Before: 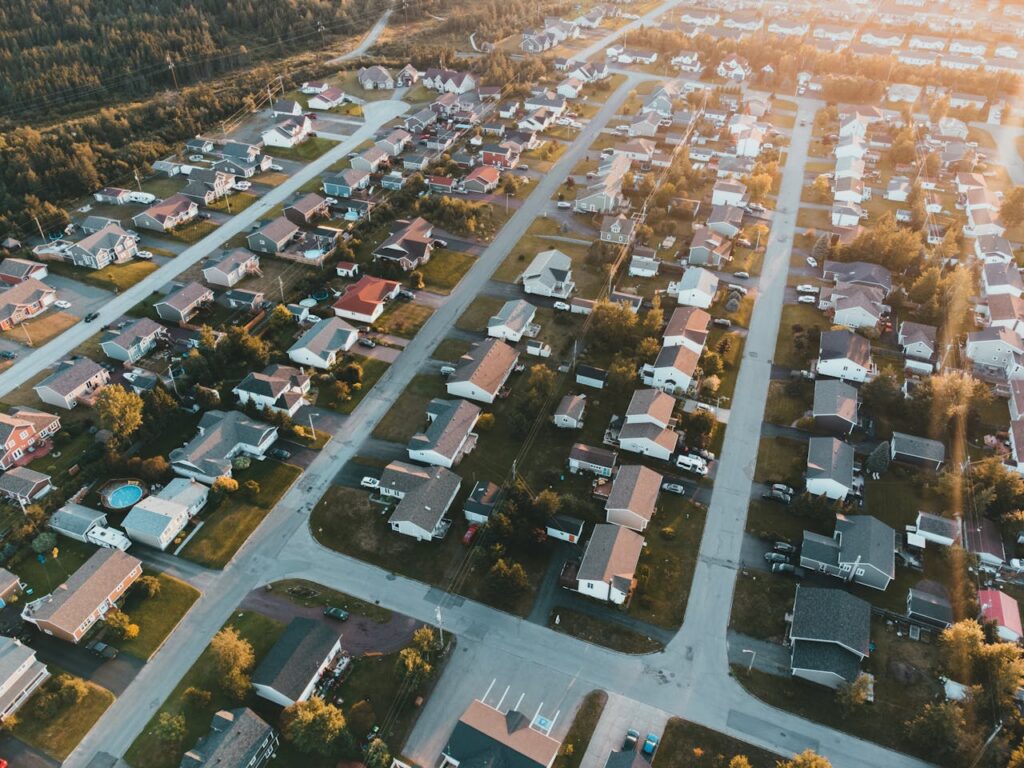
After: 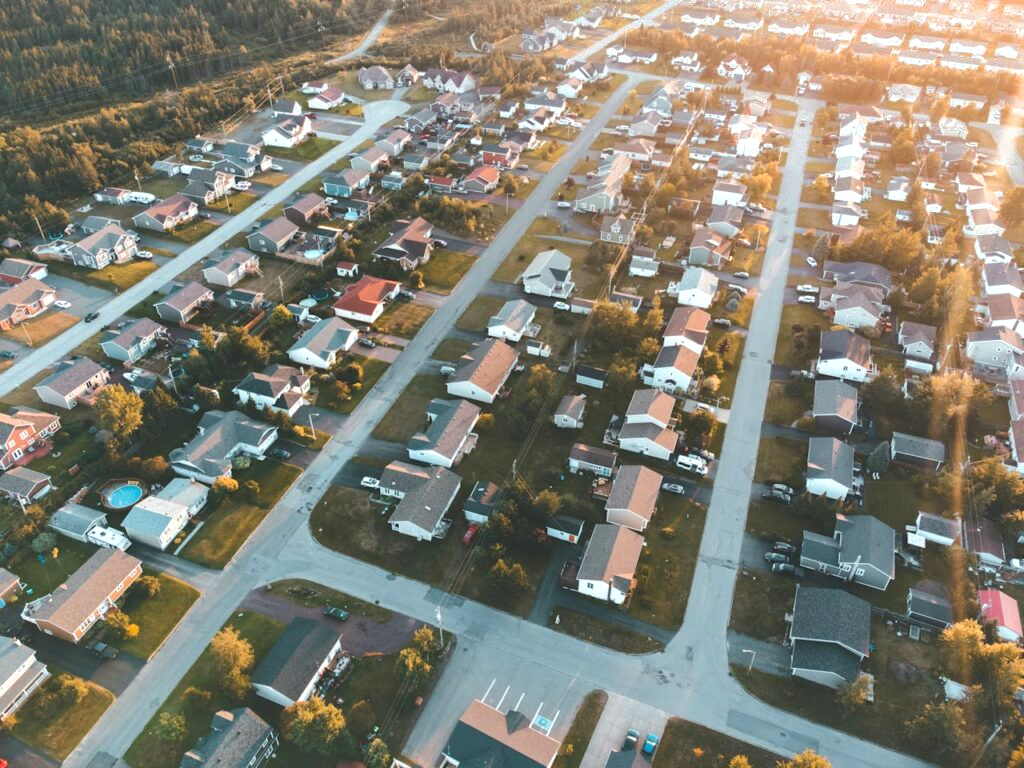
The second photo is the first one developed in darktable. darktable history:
exposure: black level correction -0.002, exposure 0.54 EV, compensate highlight preservation false
shadows and highlights: on, module defaults
